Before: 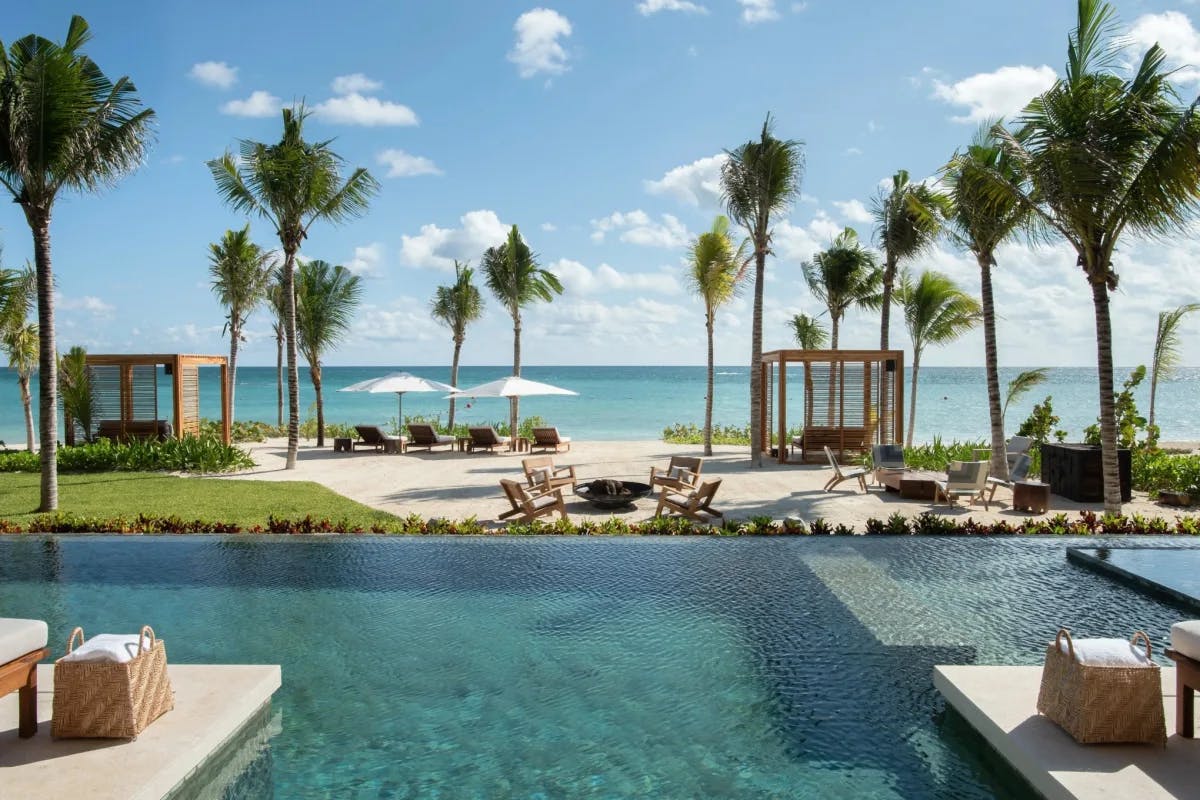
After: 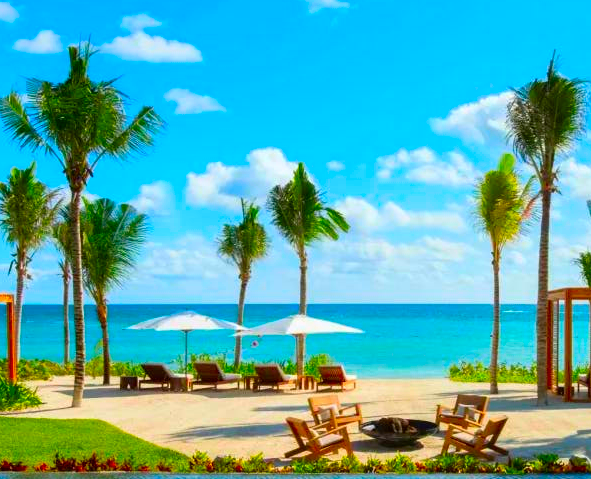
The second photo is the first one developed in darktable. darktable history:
color correction: highlights b* -0.001, saturation 2.99
crop: left 17.863%, top 7.833%, right 32.887%, bottom 32.197%
